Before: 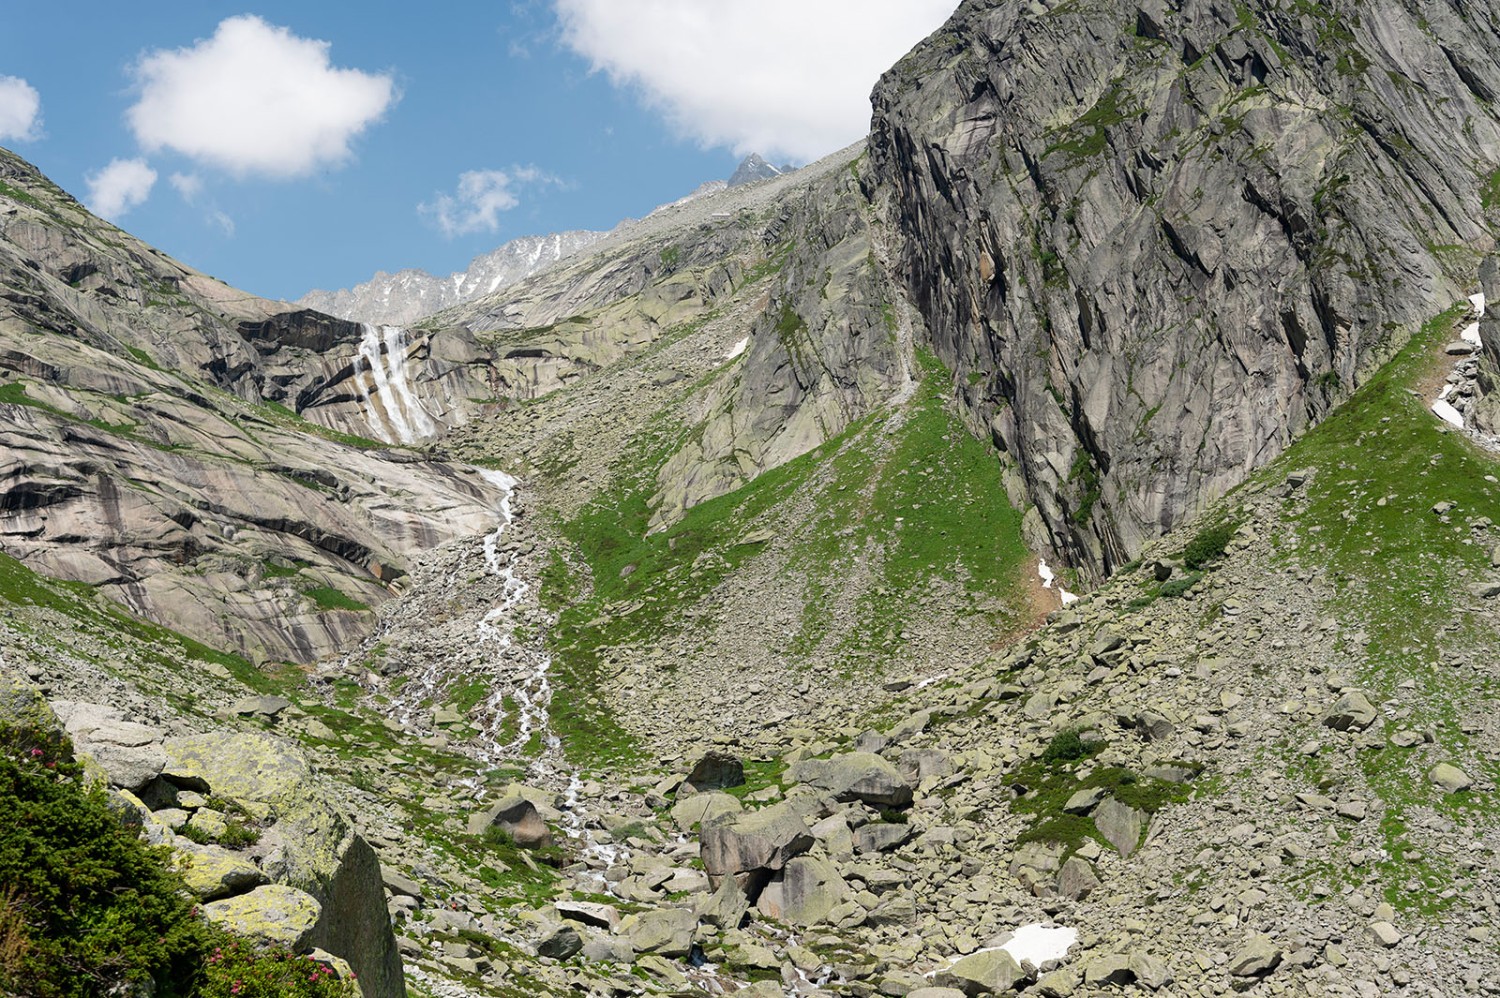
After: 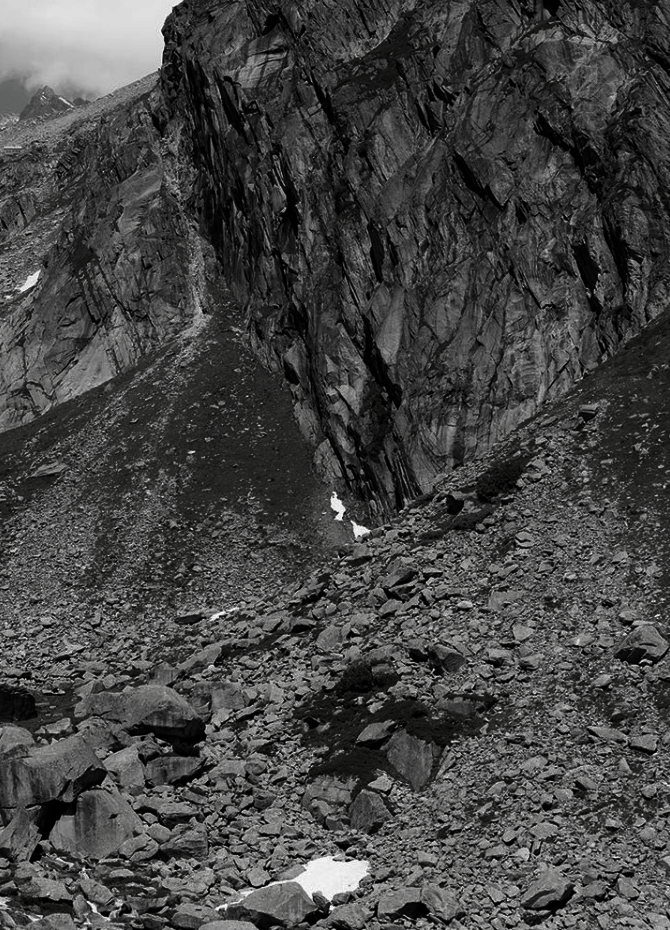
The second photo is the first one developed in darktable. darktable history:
crop: left 47.26%, top 6.747%, right 8.064%
contrast brightness saturation: contrast -0.026, brightness -0.586, saturation -0.987
